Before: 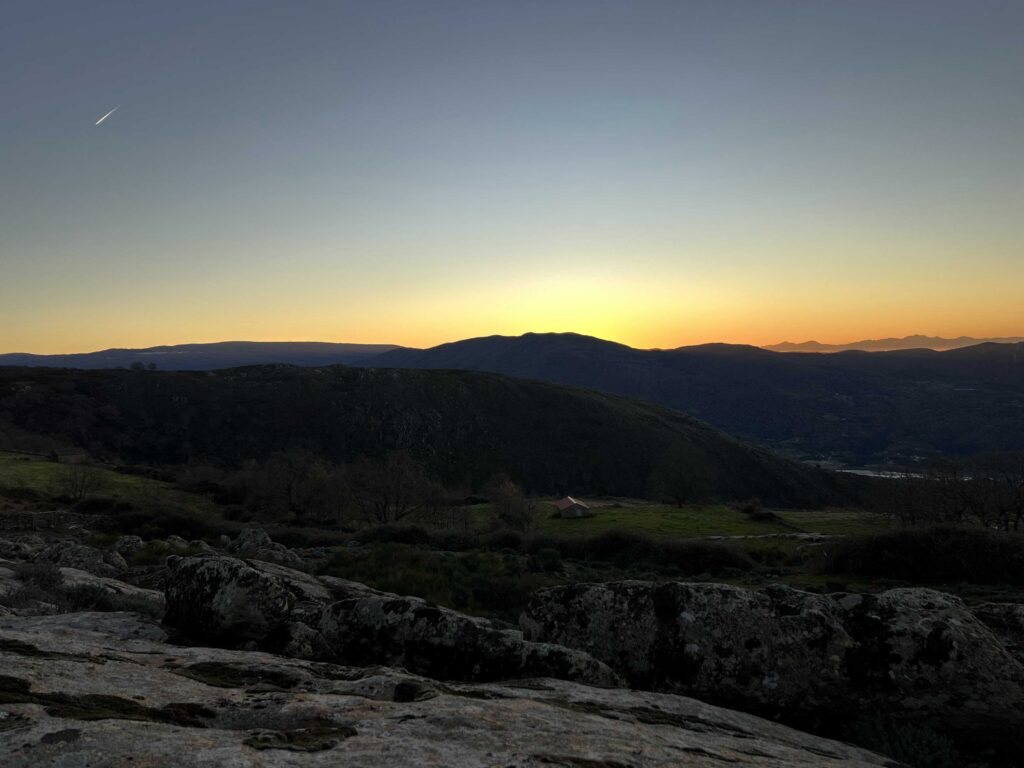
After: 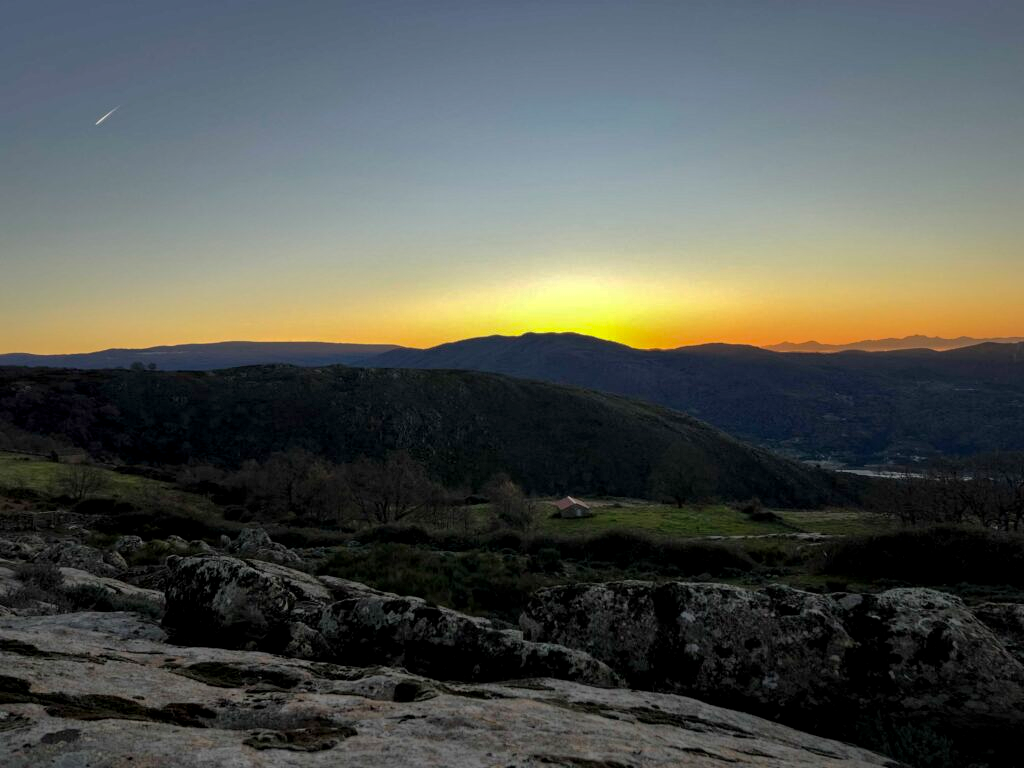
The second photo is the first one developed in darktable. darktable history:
local contrast: highlights 29%, shadows 77%, midtone range 0.745
shadows and highlights: shadows 40.15, highlights -60
